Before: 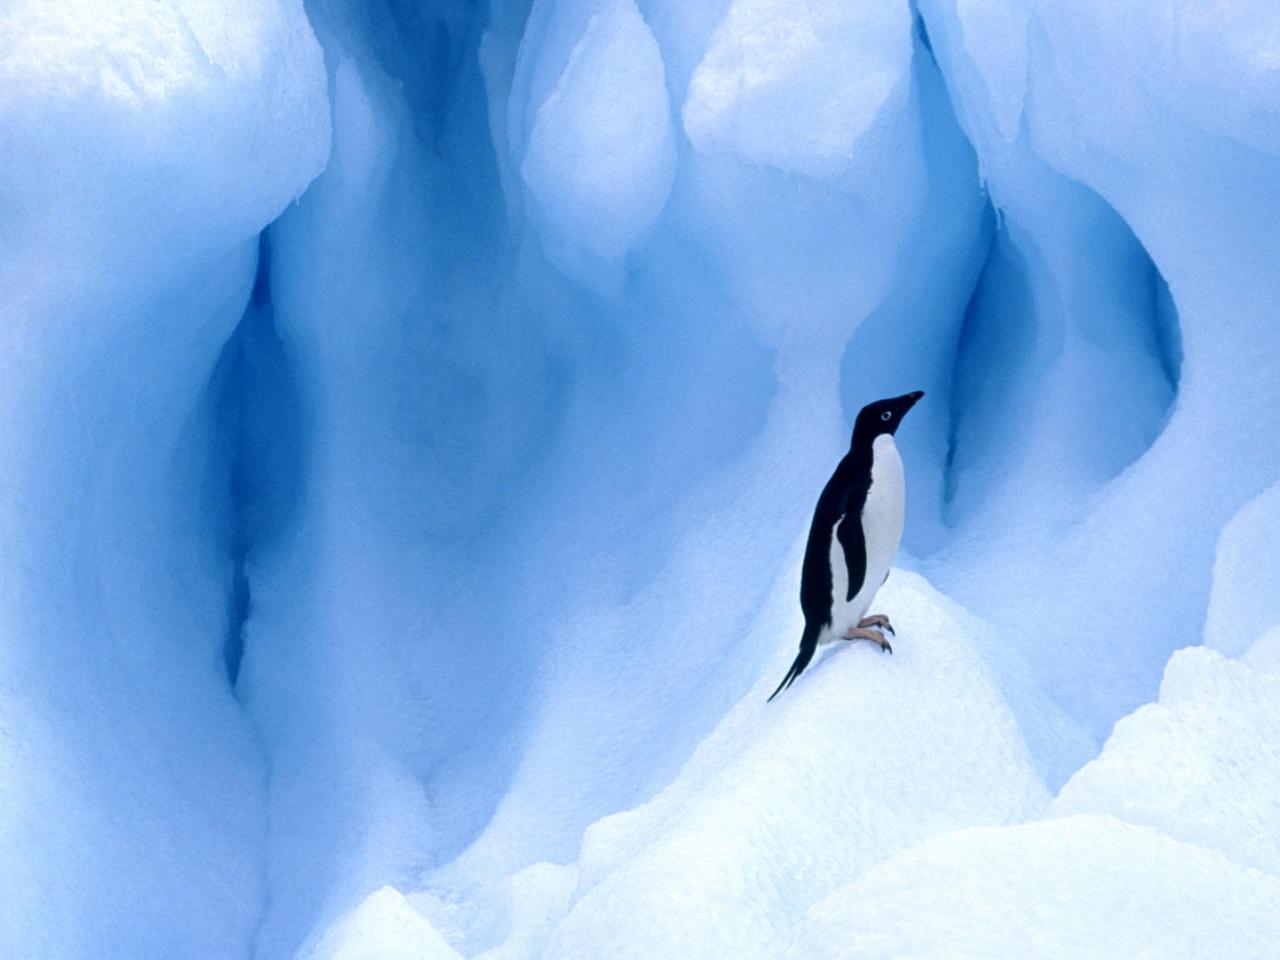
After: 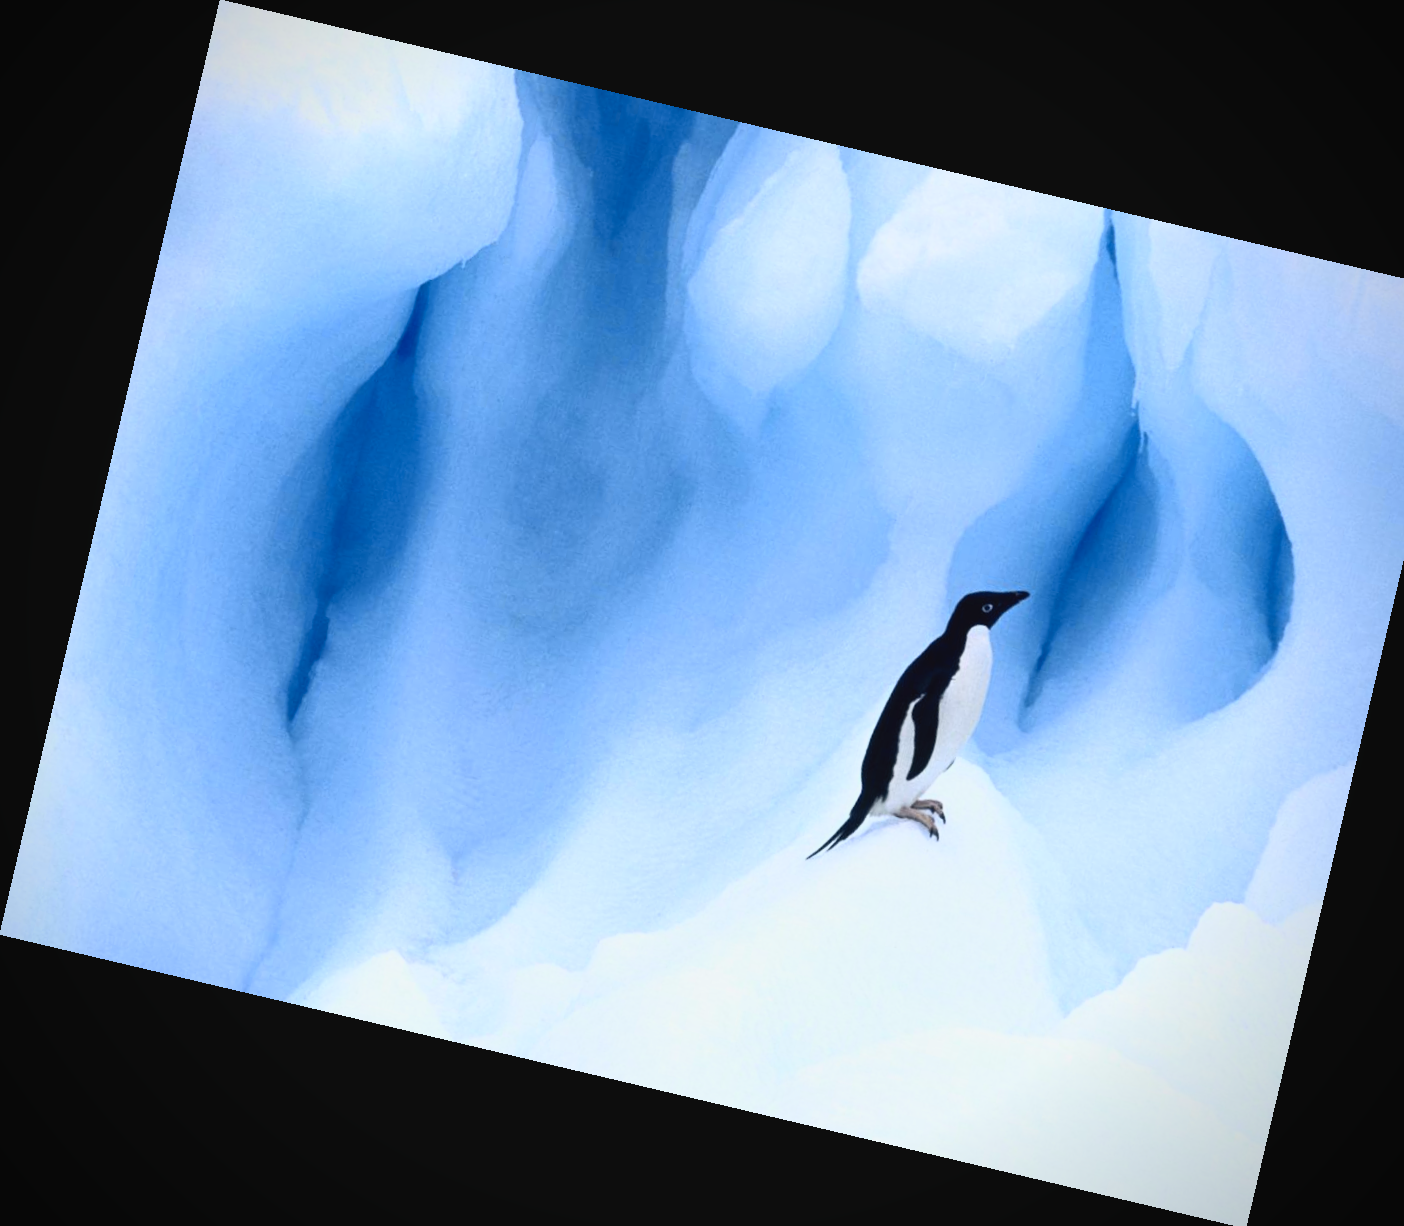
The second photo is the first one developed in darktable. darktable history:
vignetting: saturation 0, unbound false
crop: right 4.126%, bottom 0.031%
rgb levels: preserve colors max RGB
tone curve: curves: ch0 [(0, 0.038) (0.193, 0.212) (0.461, 0.502) (0.629, 0.731) (0.838, 0.916) (1, 0.967)]; ch1 [(0, 0) (0.35, 0.356) (0.45, 0.453) (0.504, 0.503) (0.532, 0.524) (0.558, 0.559) (0.735, 0.762) (1, 1)]; ch2 [(0, 0) (0.281, 0.266) (0.456, 0.469) (0.5, 0.5) (0.533, 0.545) (0.606, 0.607) (0.646, 0.654) (1, 1)], color space Lab, independent channels, preserve colors none
rotate and perspective: rotation 13.27°, automatic cropping off
